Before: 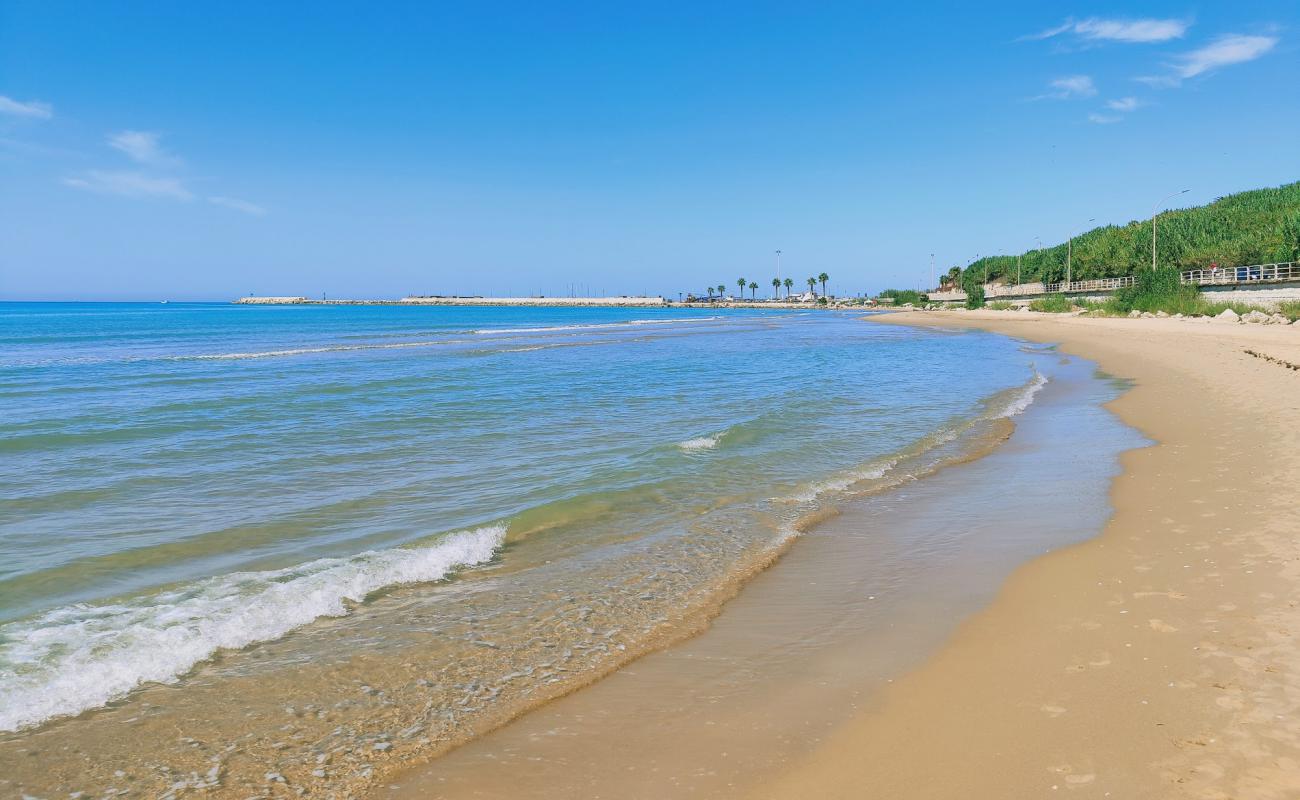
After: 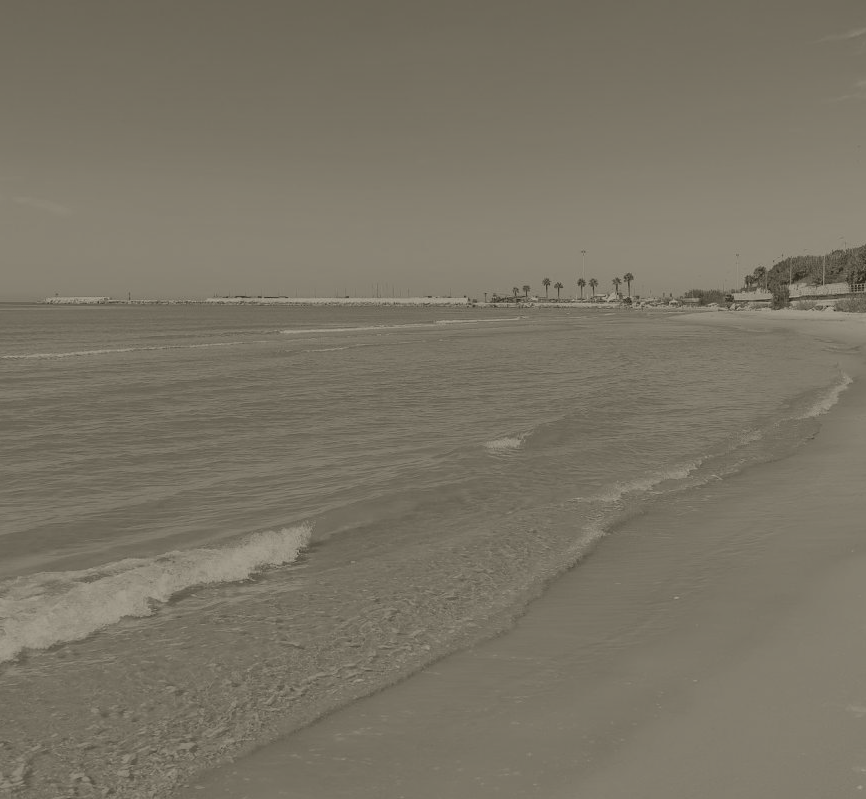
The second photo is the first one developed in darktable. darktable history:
colorize: hue 41.44°, saturation 22%, source mix 60%, lightness 10.61%
crop and rotate: left 15.055%, right 18.278%
